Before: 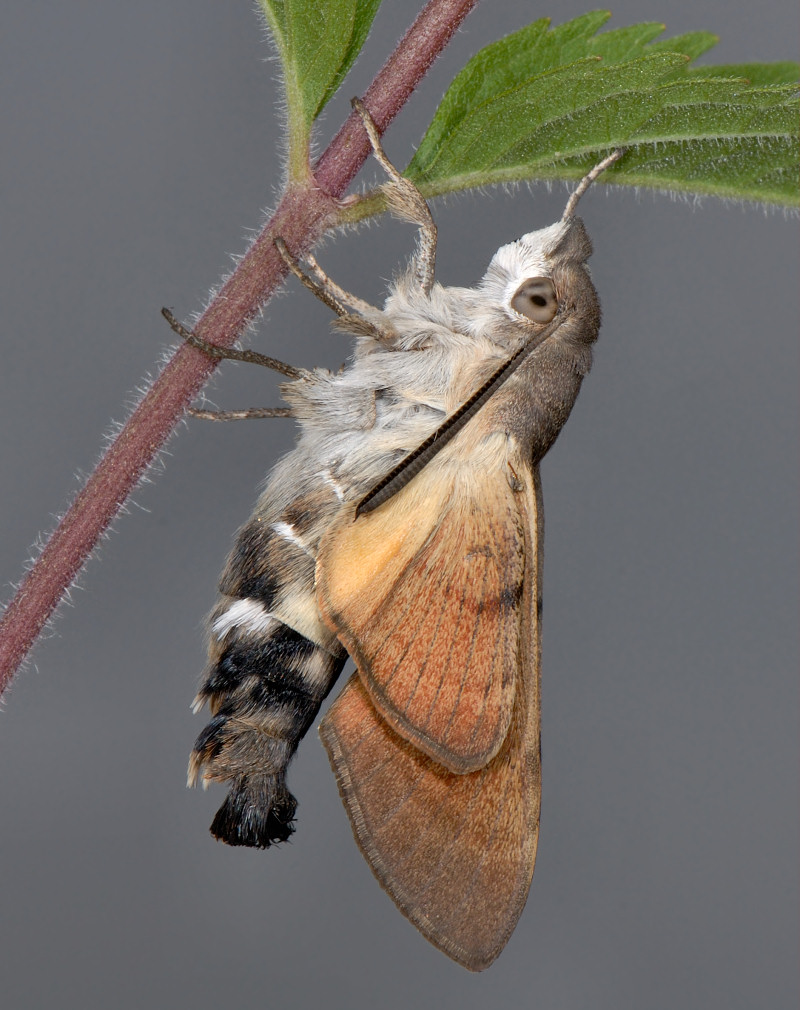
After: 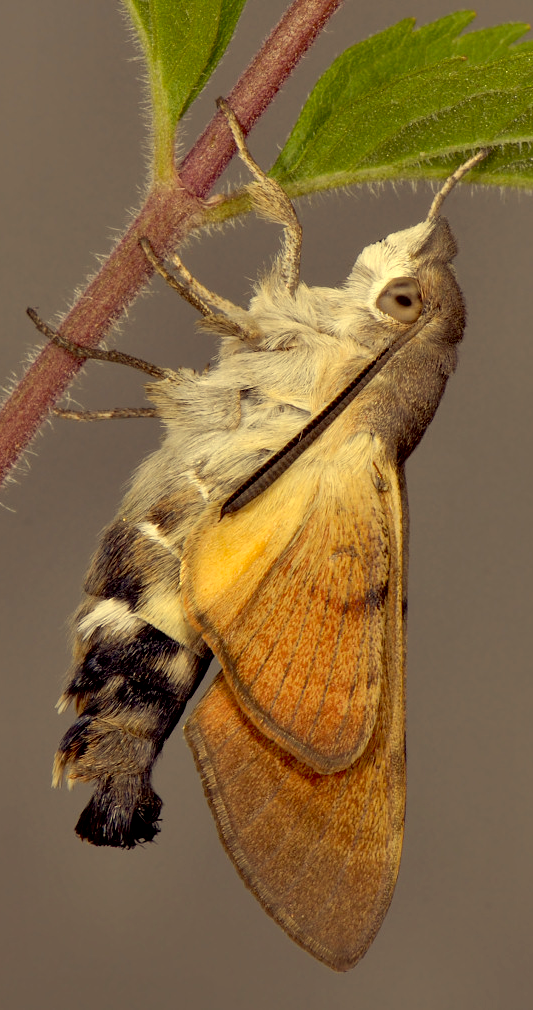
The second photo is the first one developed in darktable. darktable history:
exposure: black level correction 0.009, compensate exposure bias true, compensate highlight preservation false
crop: left 16.923%, right 16.352%
color correction: highlights a* -0.453, highlights b* 39.56, shadows a* 9.65, shadows b* -0.631
